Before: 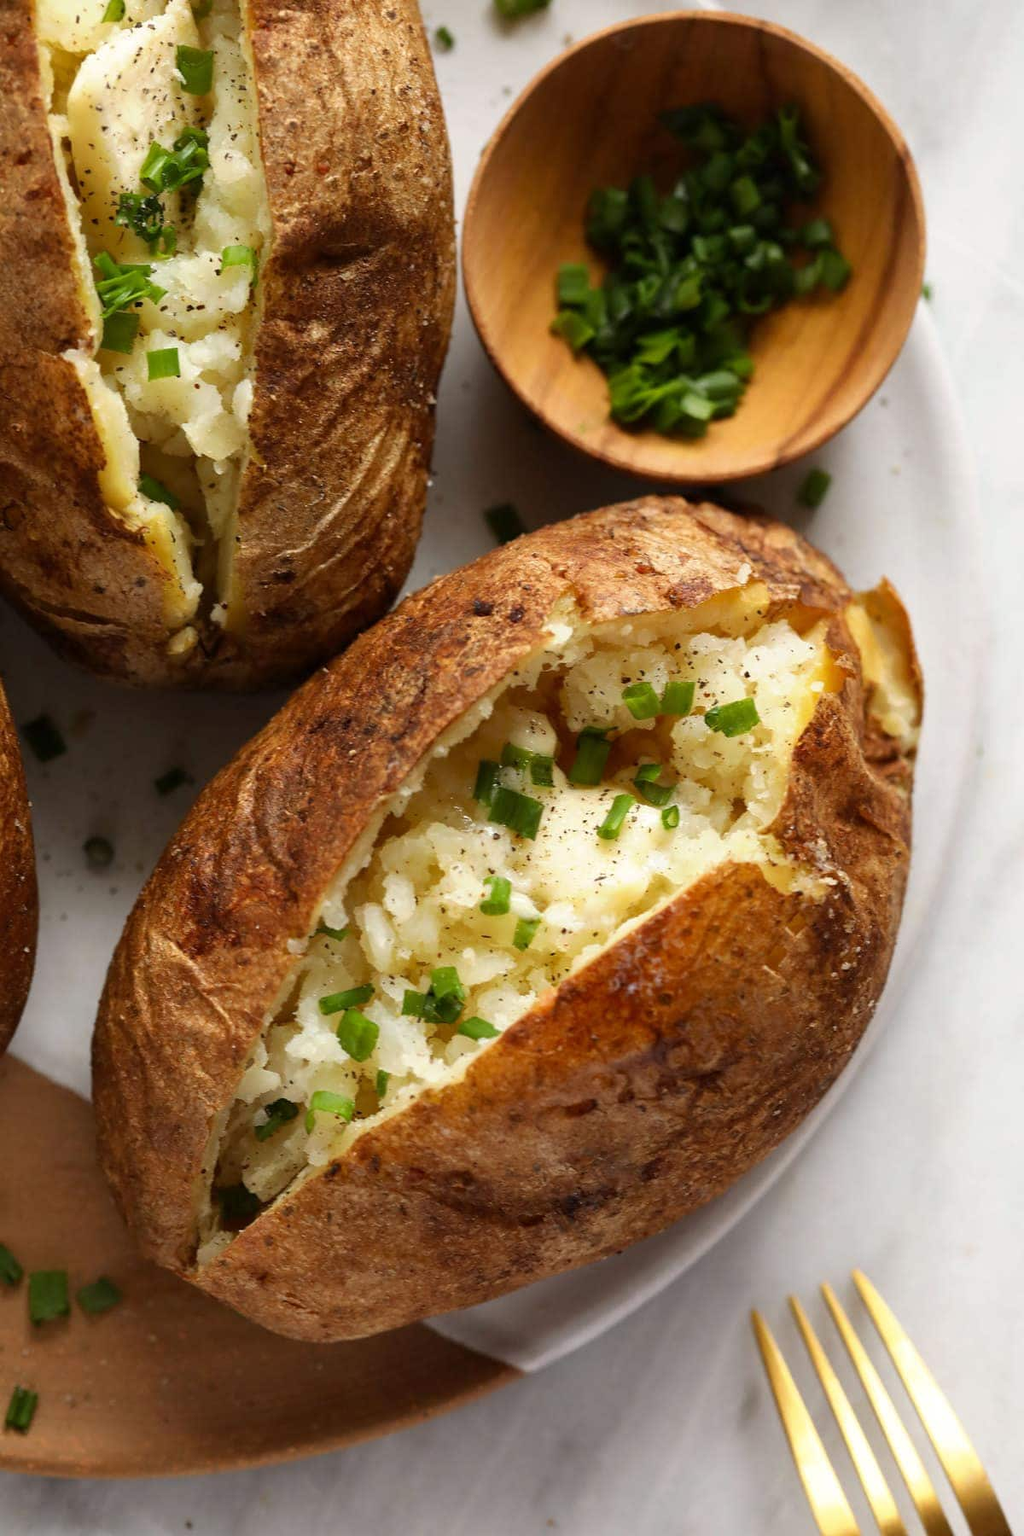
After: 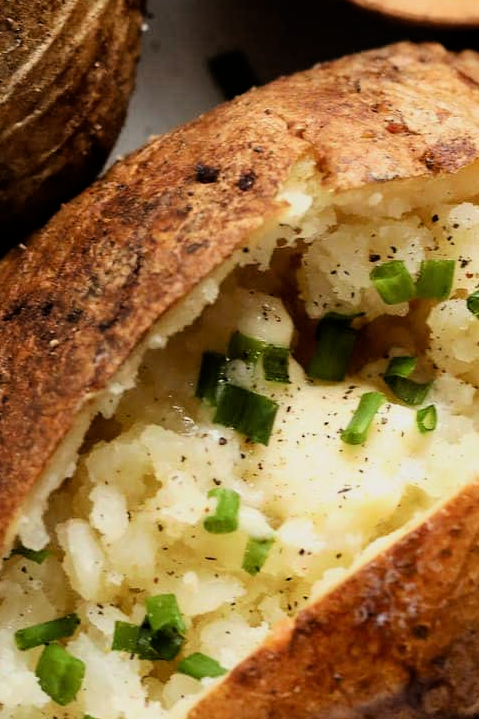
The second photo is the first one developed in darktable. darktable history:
filmic rgb: hardness 4.17, contrast 1.364, color science v6 (2022)
crop: left 30%, top 30%, right 30%, bottom 30%
